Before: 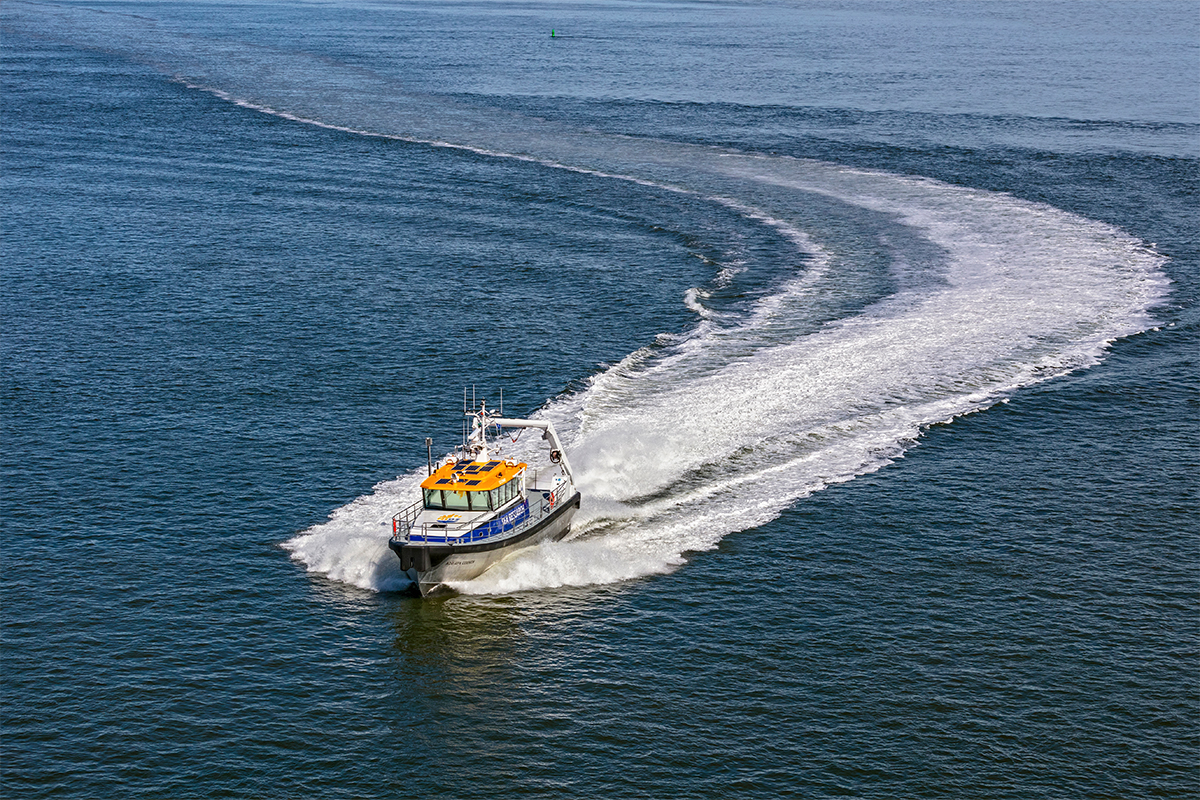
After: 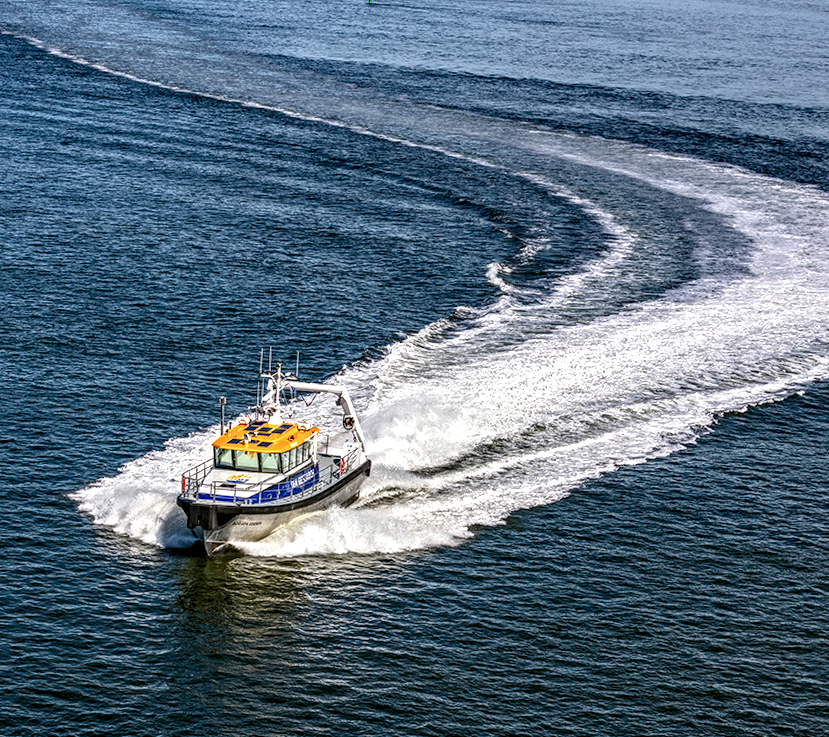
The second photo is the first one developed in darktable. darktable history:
crop and rotate: angle -3.27°, left 14.277%, top 0.028%, right 10.766%, bottom 0.028%
local contrast: highlights 19%, detail 186%
color correction: highlights a* -0.137, highlights b* 0.137
